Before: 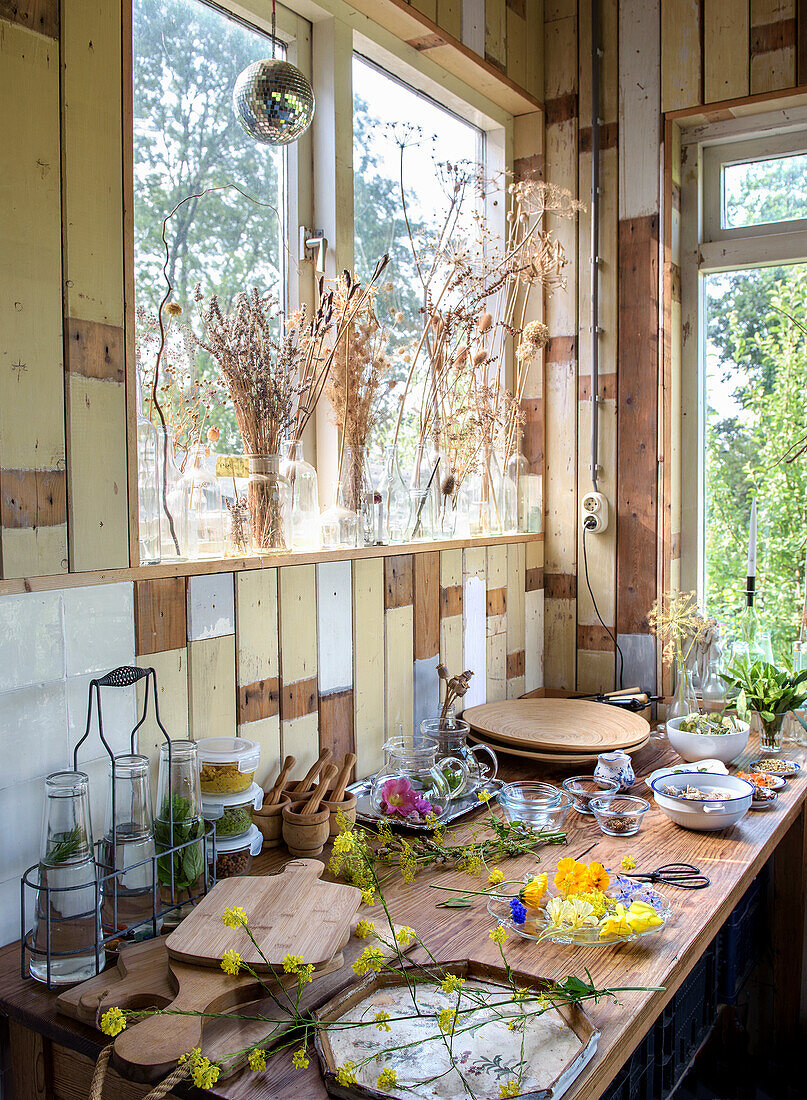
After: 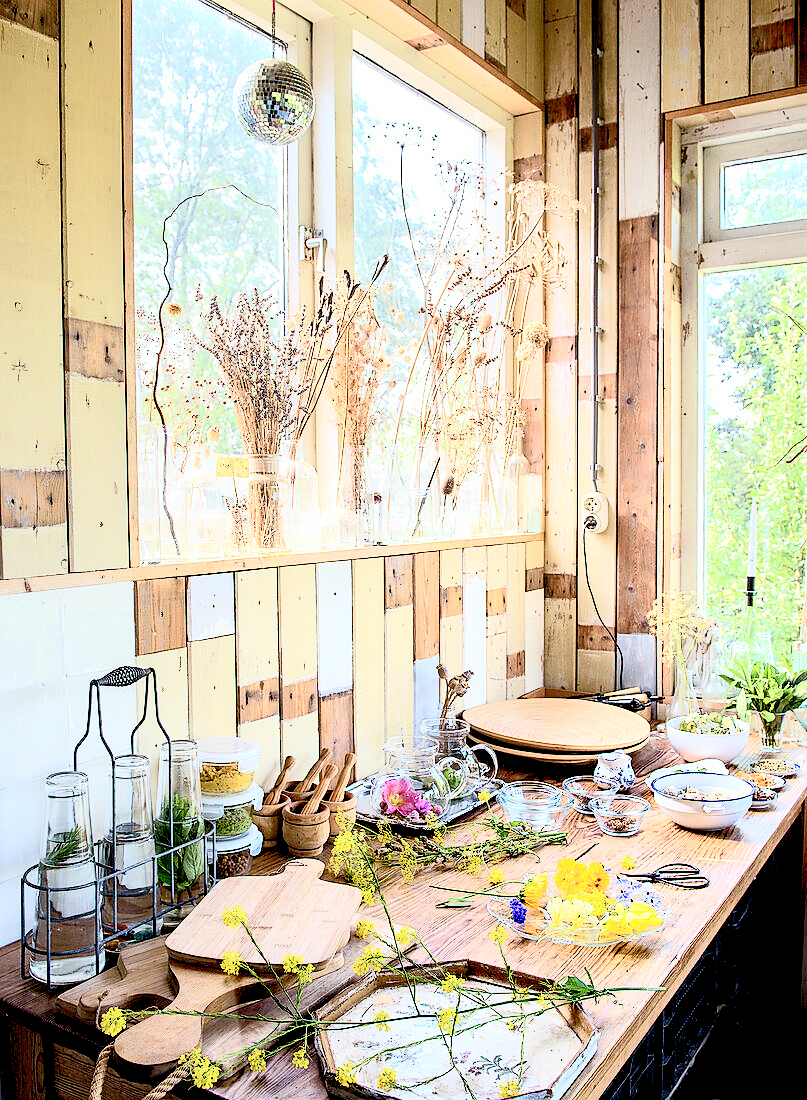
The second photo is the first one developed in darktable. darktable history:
exposure: black level correction 0.01, exposure 0.007 EV, compensate exposure bias true, compensate highlight preservation false
sharpen: radius 1.565, amount 0.358, threshold 1.624
levels: levels [0, 0.445, 1]
tone curve: curves: ch0 [(0, 0) (0.003, 0.004) (0.011, 0.015) (0.025, 0.034) (0.044, 0.061) (0.069, 0.095) (0.1, 0.137) (0.136, 0.187) (0.177, 0.244) (0.224, 0.308) (0.277, 0.415) (0.335, 0.532) (0.399, 0.642) (0.468, 0.747) (0.543, 0.829) (0.623, 0.886) (0.709, 0.924) (0.801, 0.951) (0.898, 0.975) (1, 1)], color space Lab, independent channels, preserve colors none
